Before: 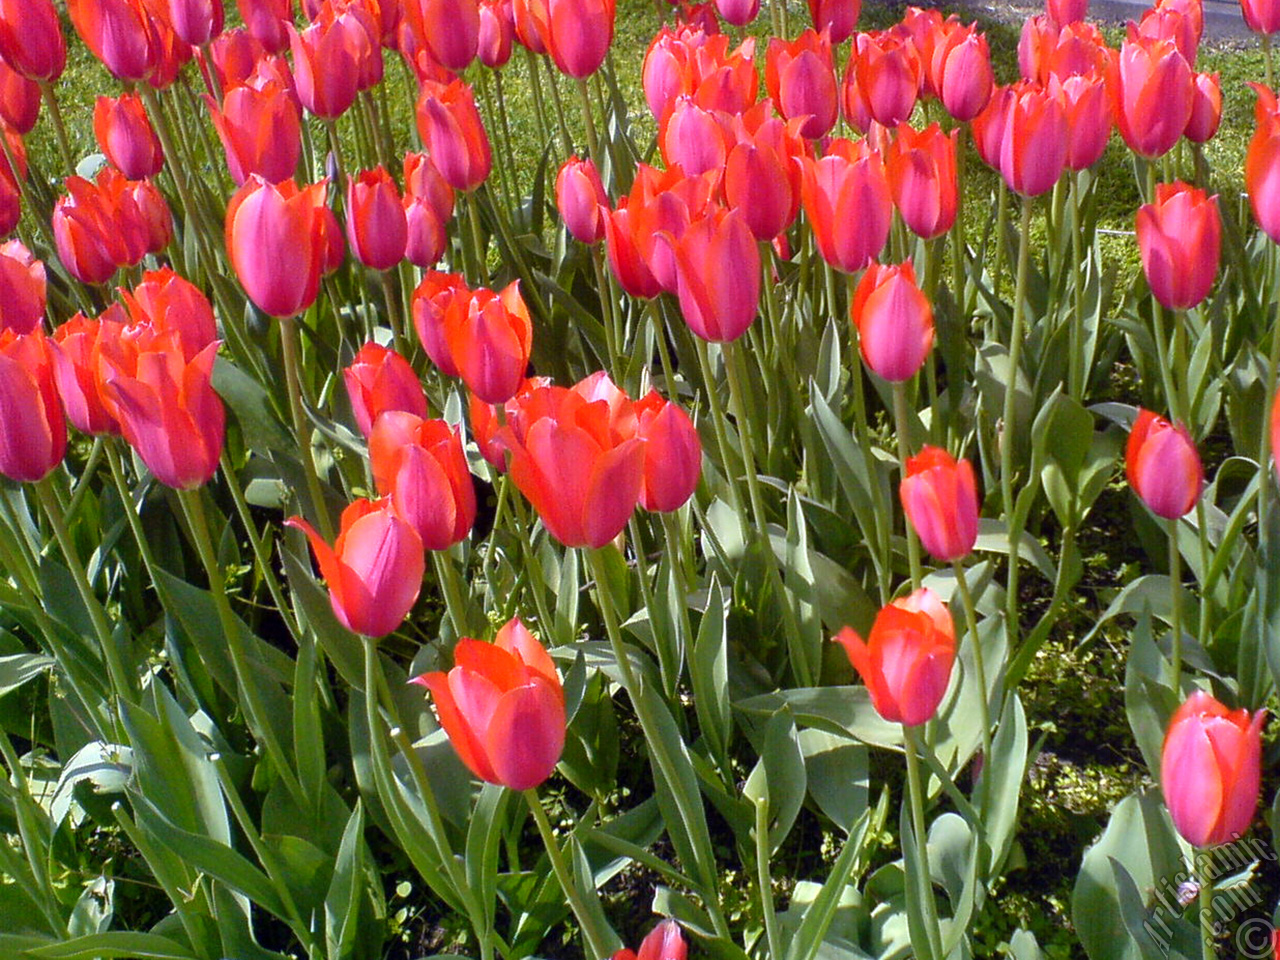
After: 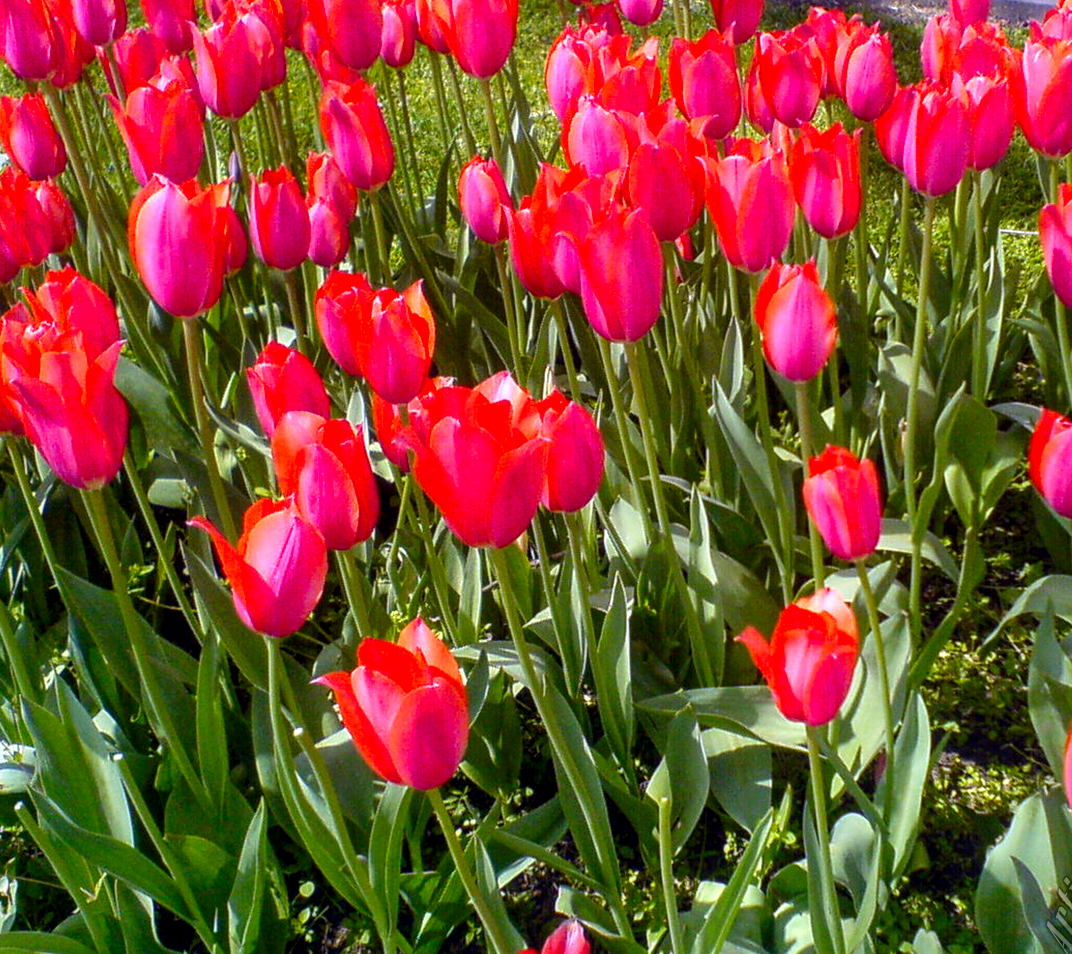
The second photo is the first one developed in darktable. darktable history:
contrast brightness saturation: contrast 0.09, saturation 0.28
crop: left 7.598%, right 7.873%
local contrast: on, module defaults
